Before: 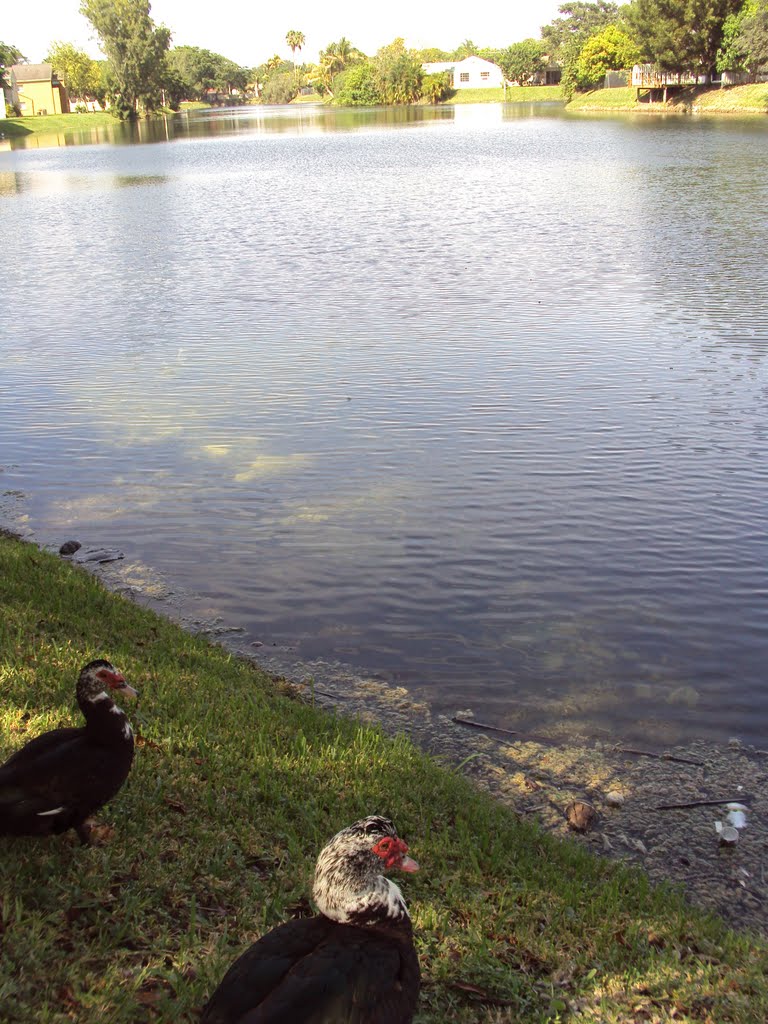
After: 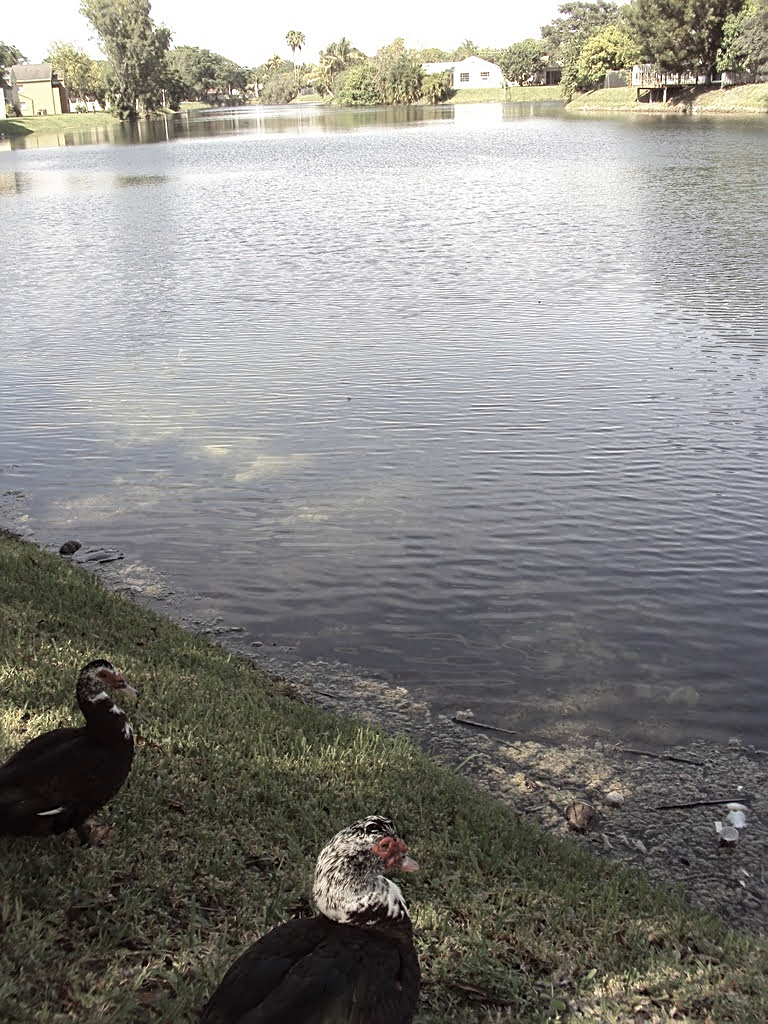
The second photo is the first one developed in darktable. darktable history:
sharpen: on, module defaults
color correction: highlights b* 0.056, saturation 0.491
